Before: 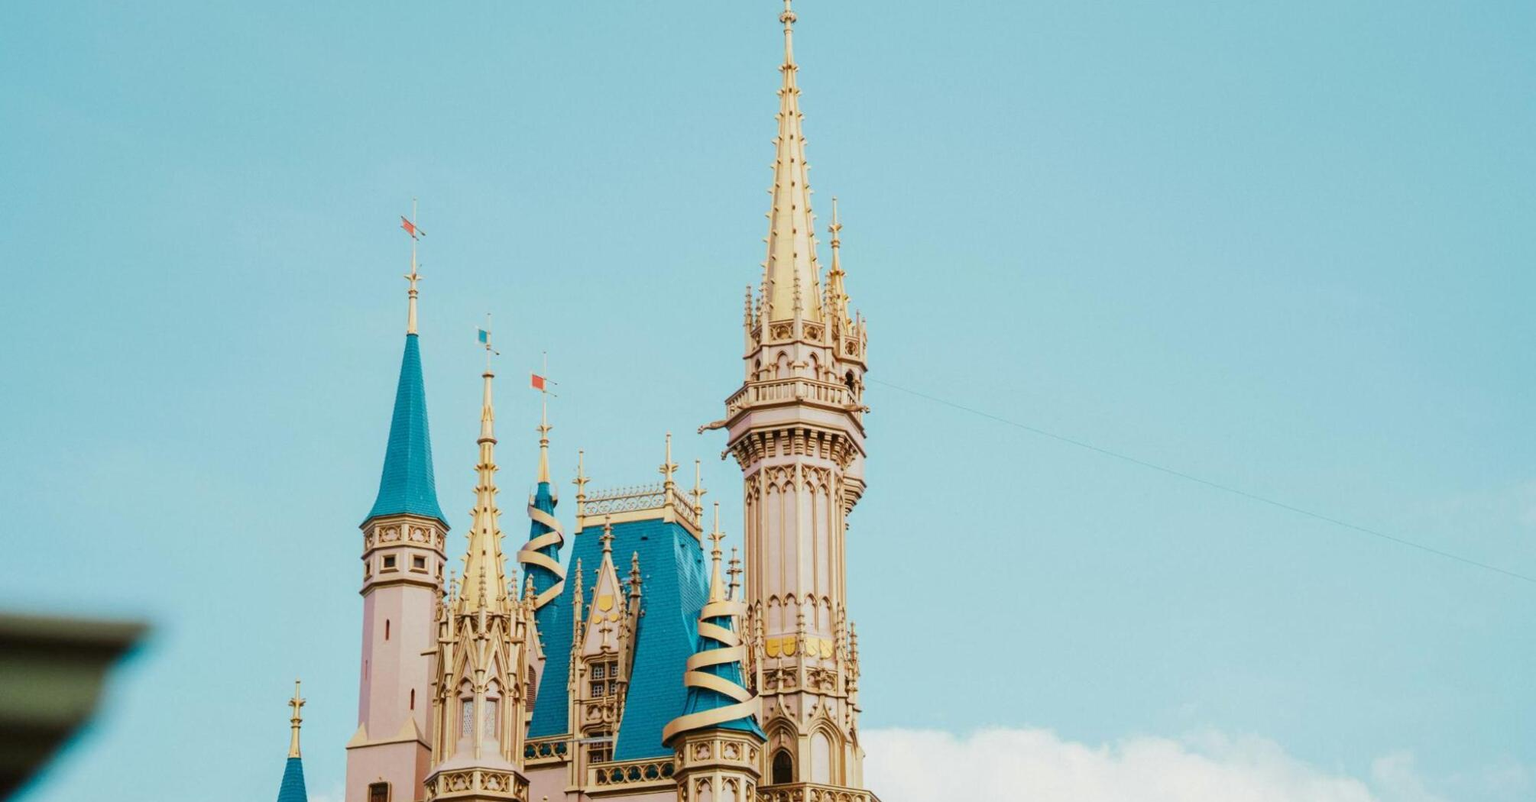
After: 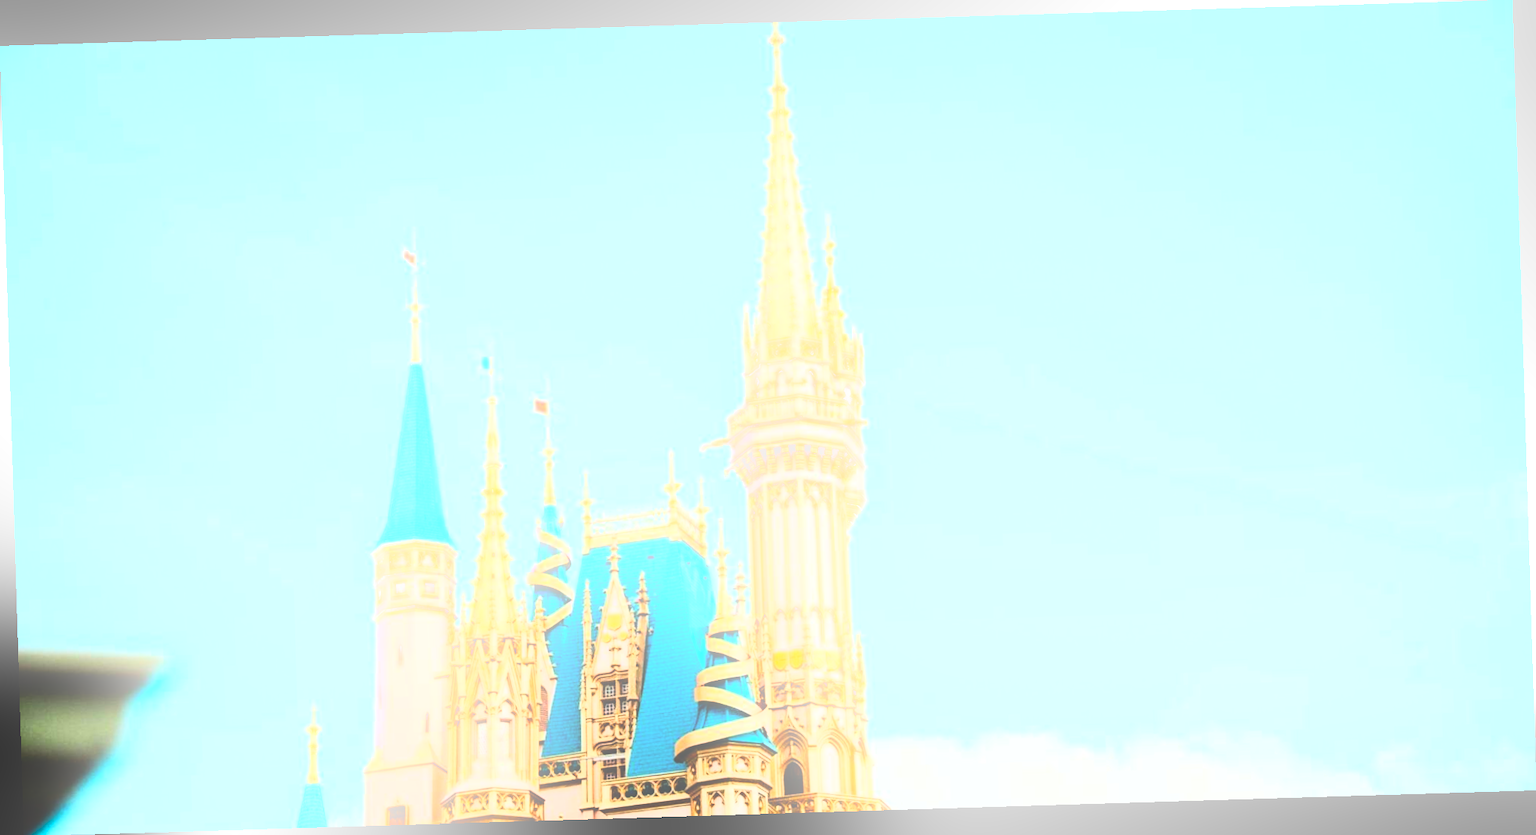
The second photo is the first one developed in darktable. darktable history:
shadows and highlights: shadows -70, highlights 35, soften with gaussian
rgb curve: curves: ch0 [(0, 0) (0.21, 0.15) (0.24, 0.21) (0.5, 0.75) (0.75, 0.96) (0.89, 0.99) (1, 1)]; ch1 [(0, 0.02) (0.21, 0.13) (0.25, 0.2) (0.5, 0.67) (0.75, 0.9) (0.89, 0.97) (1, 1)]; ch2 [(0, 0.02) (0.21, 0.13) (0.25, 0.2) (0.5, 0.67) (0.75, 0.9) (0.89, 0.97) (1, 1)], compensate middle gray true
bloom: threshold 82.5%, strength 16.25%
rotate and perspective: rotation -1.75°, automatic cropping off
